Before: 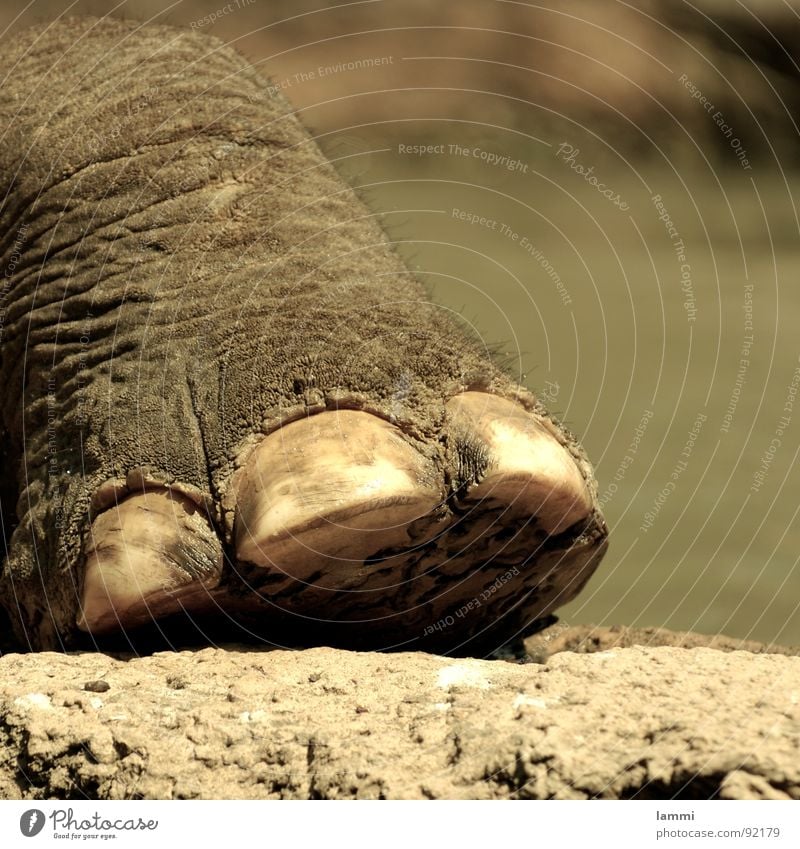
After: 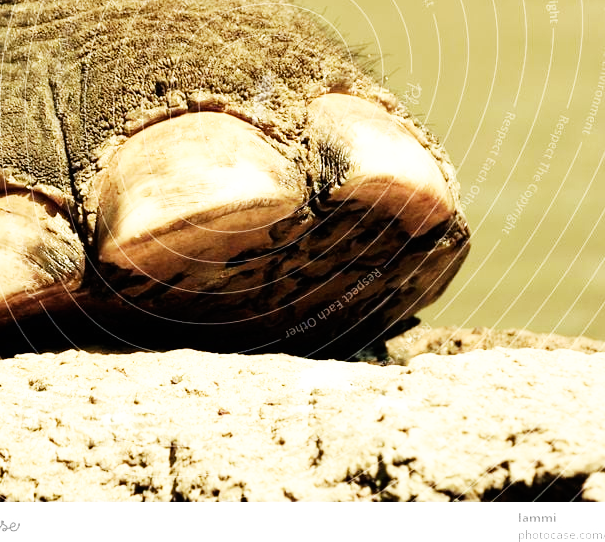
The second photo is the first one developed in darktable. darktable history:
base curve: curves: ch0 [(0, 0) (0.007, 0.004) (0.027, 0.03) (0.046, 0.07) (0.207, 0.54) (0.442, 0.872) (0.673, 0.972) (1, 1)], preserve colors none
crop and rotate: left 17.299%, top 35.115%, right 7.015%, bottom 1.024%
